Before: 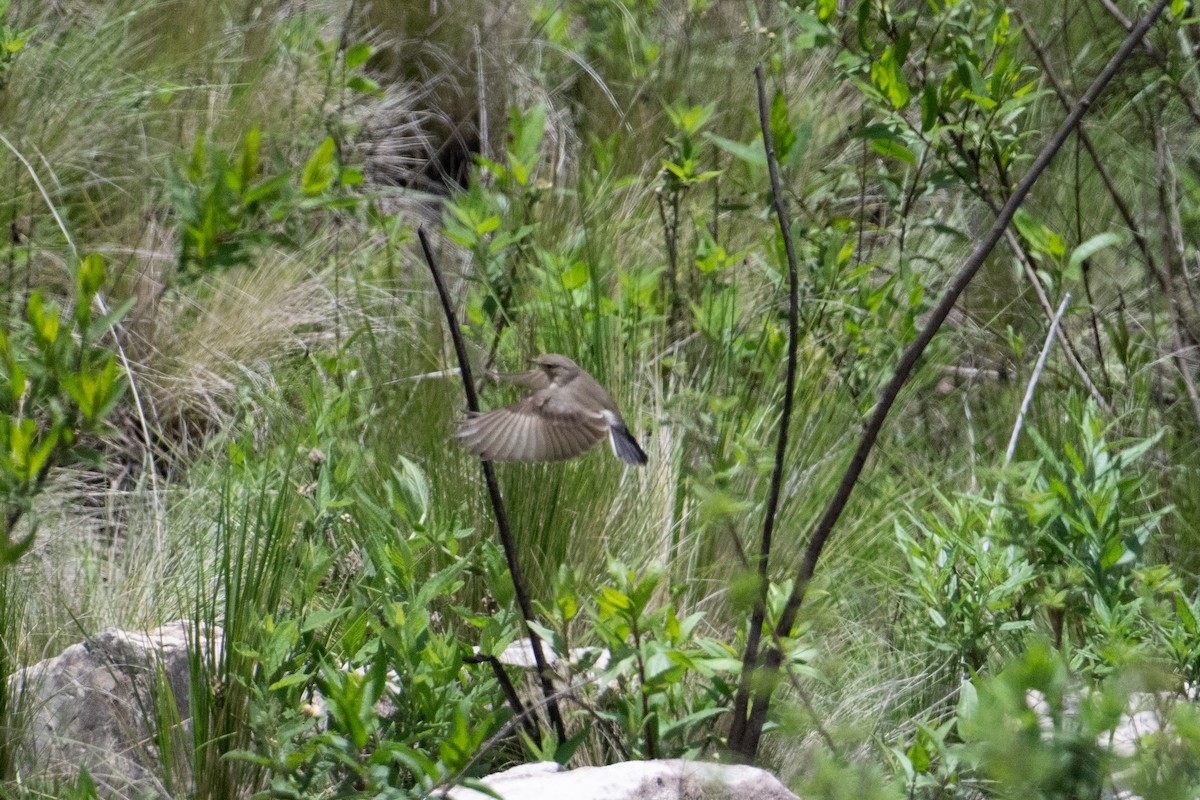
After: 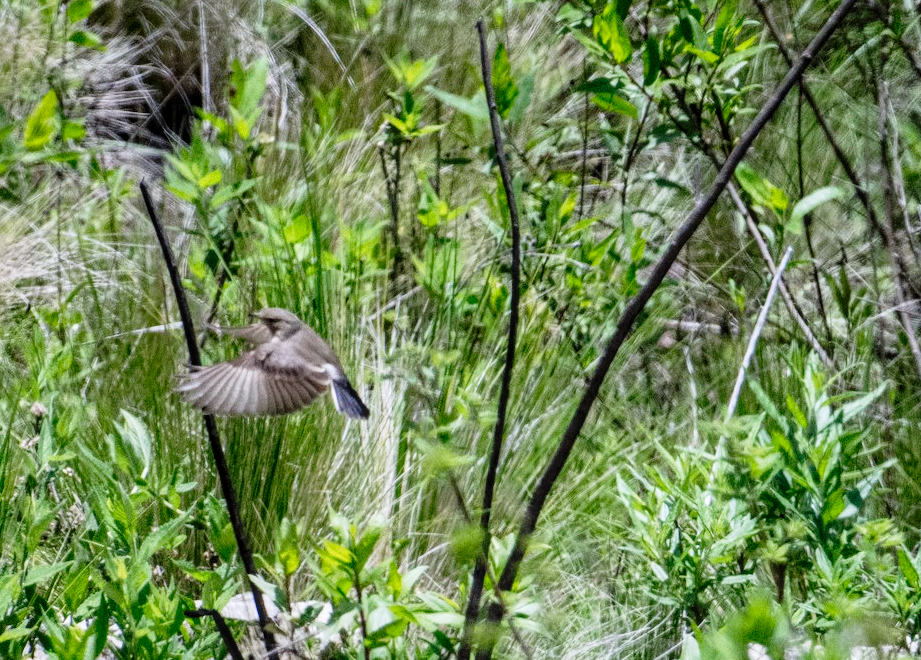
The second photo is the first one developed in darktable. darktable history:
local contrast: on, module defaults
crop: left 23.185%, top 5.849%, bottom 11.637%
color calibration: gray › normalize channels true, illuminant as shot in camera, x 0.358, y 0.373, temperature 4628.91 K, gamut compression 0.027
tone curve: curves: ch0 [(0, 0.014) (0.17, 0.099) (0.392, 0.438) (0.725, 0.828) (0.872, 0.918) (1, 0.981)]; ch1 [(0, 0) (0.402, 0.36) (0.489, 0.491) (0.5, 0.503) (0.515, 0.52) (0.545, 0.572) (0.615, 0.662) (0.701, 0.725) (1, 1)]; ch2 [(0, 0) (0.42, 0.458) (0.485, 0.499) (0.503, 0.503) (0.531, 0.542) (0.561, 0.594) (0.644, 0.694) (0.717, 0.753) (1, 0.991)], preserve colors none
